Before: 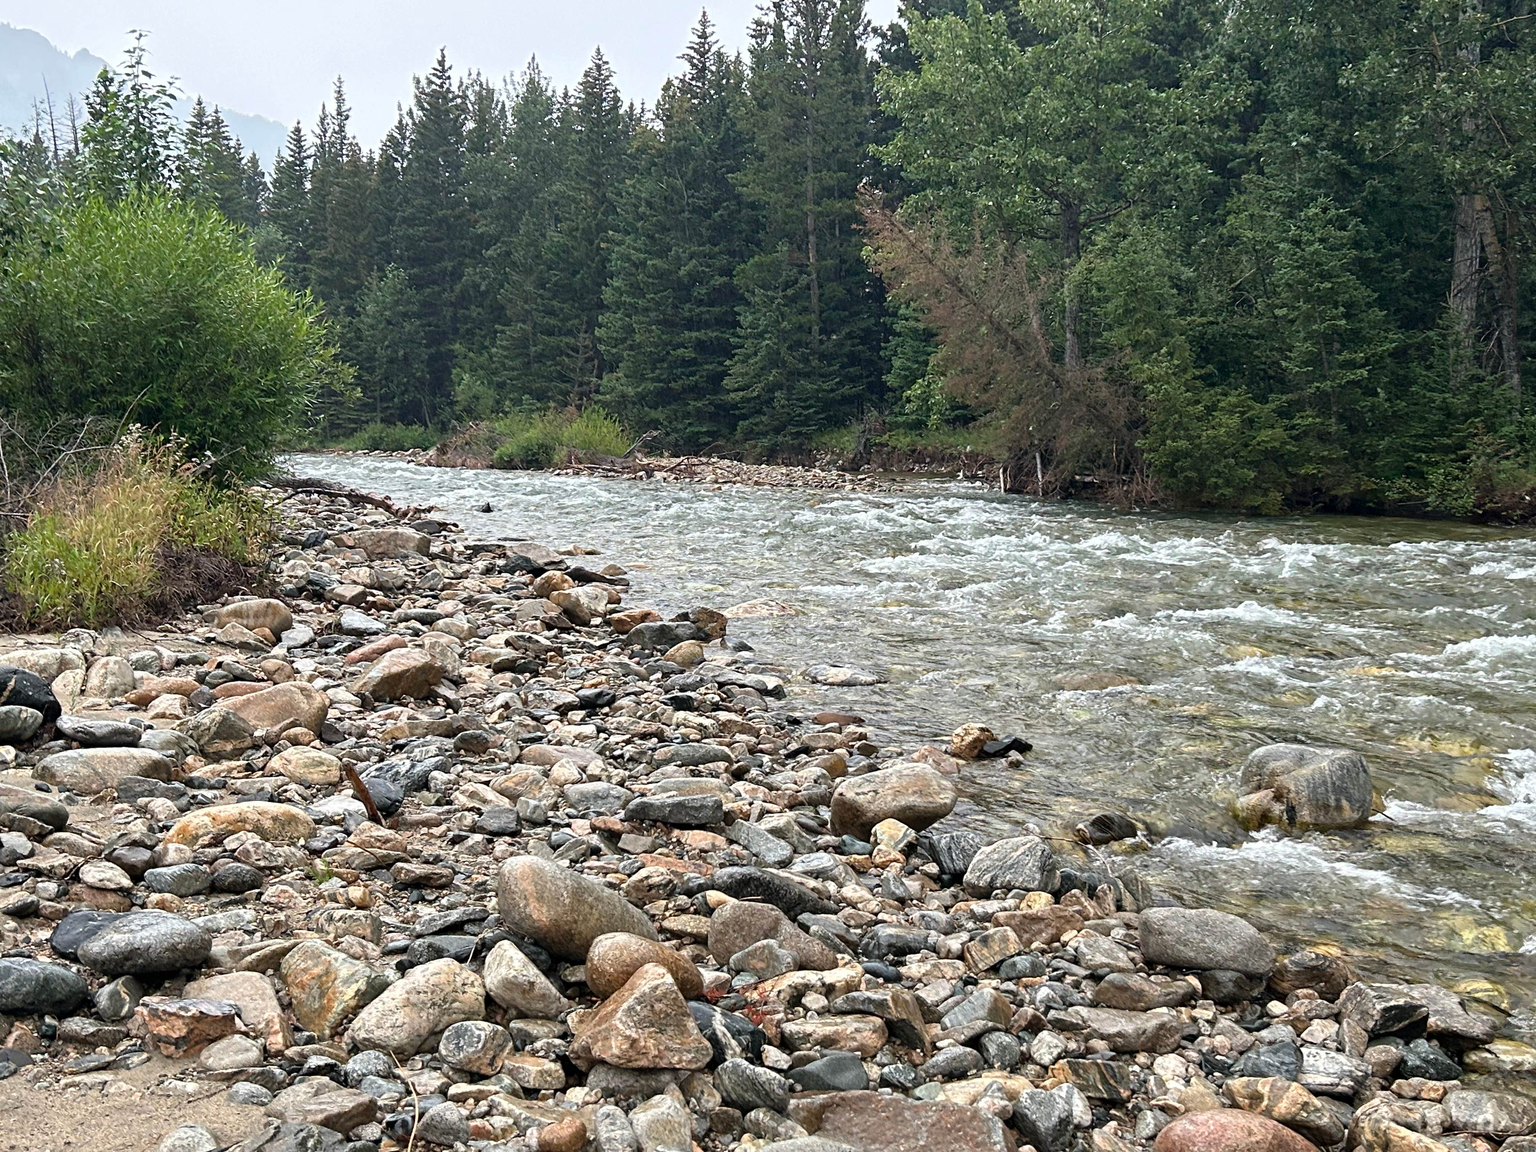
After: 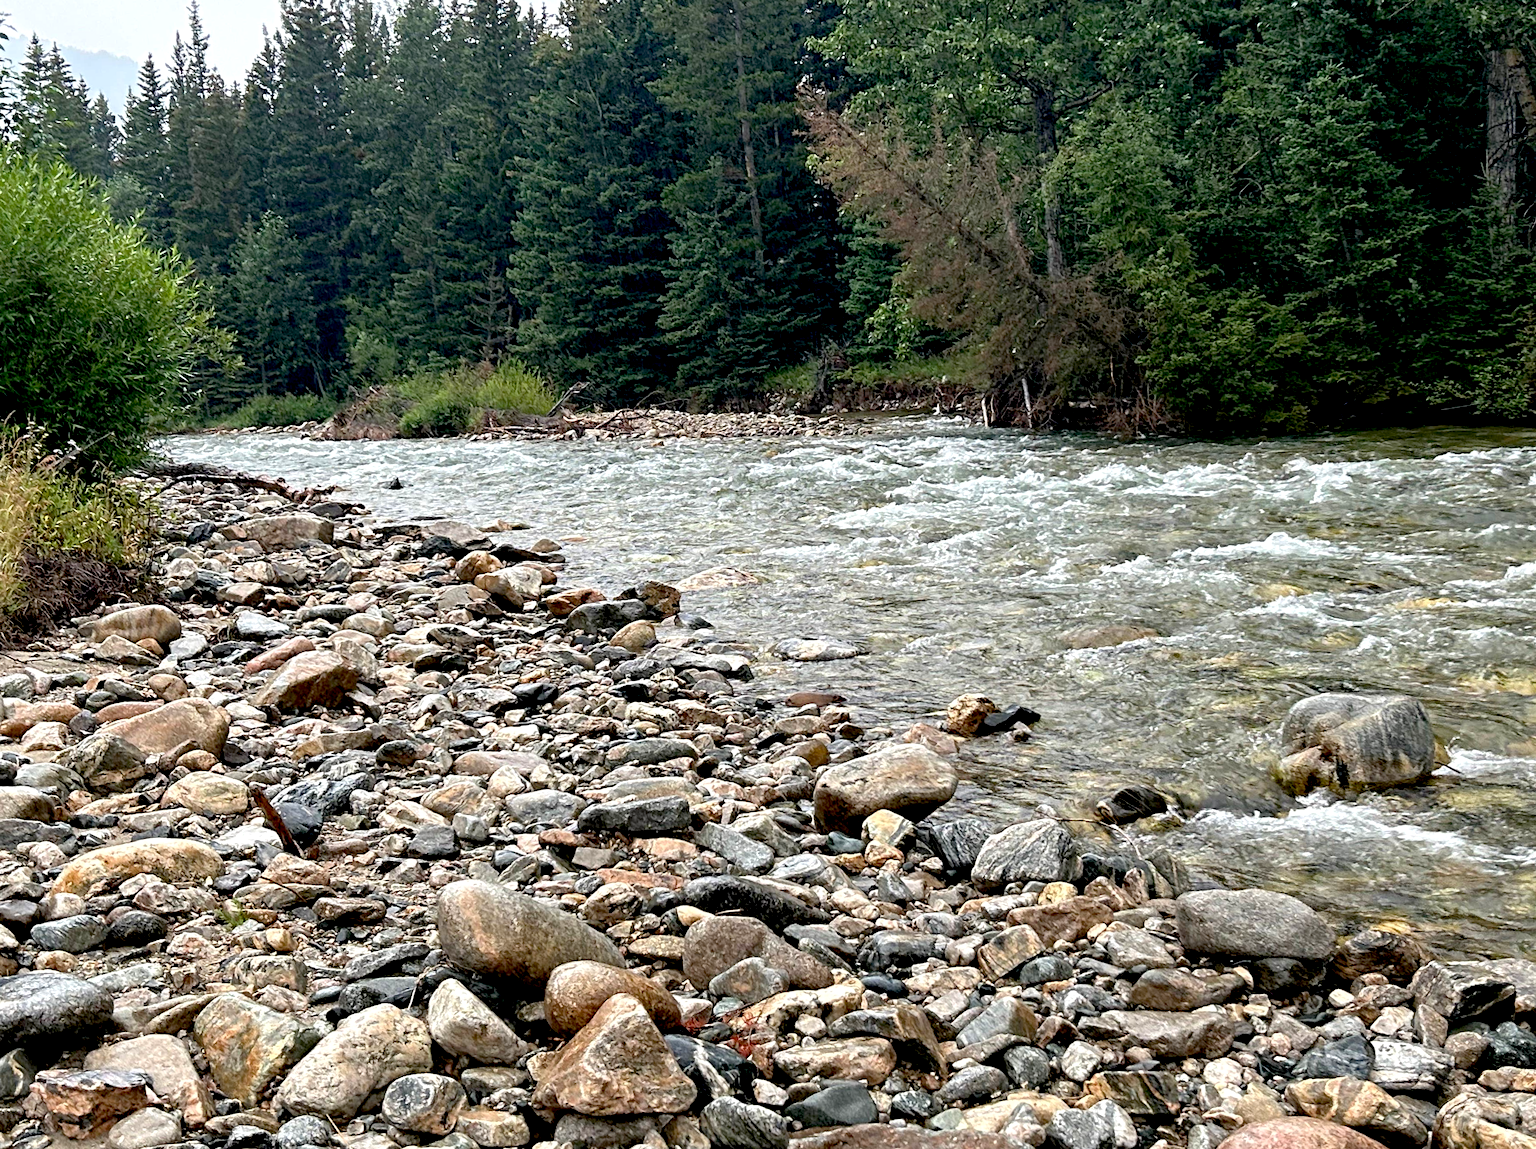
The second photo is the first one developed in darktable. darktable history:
exposure: black level correction 0.024, exposure 0.182 EV, compensate exposure bias true, compensate highlight preservation false
crop and rotate: angle 3.82°, left 5.517%, top 5.712%
